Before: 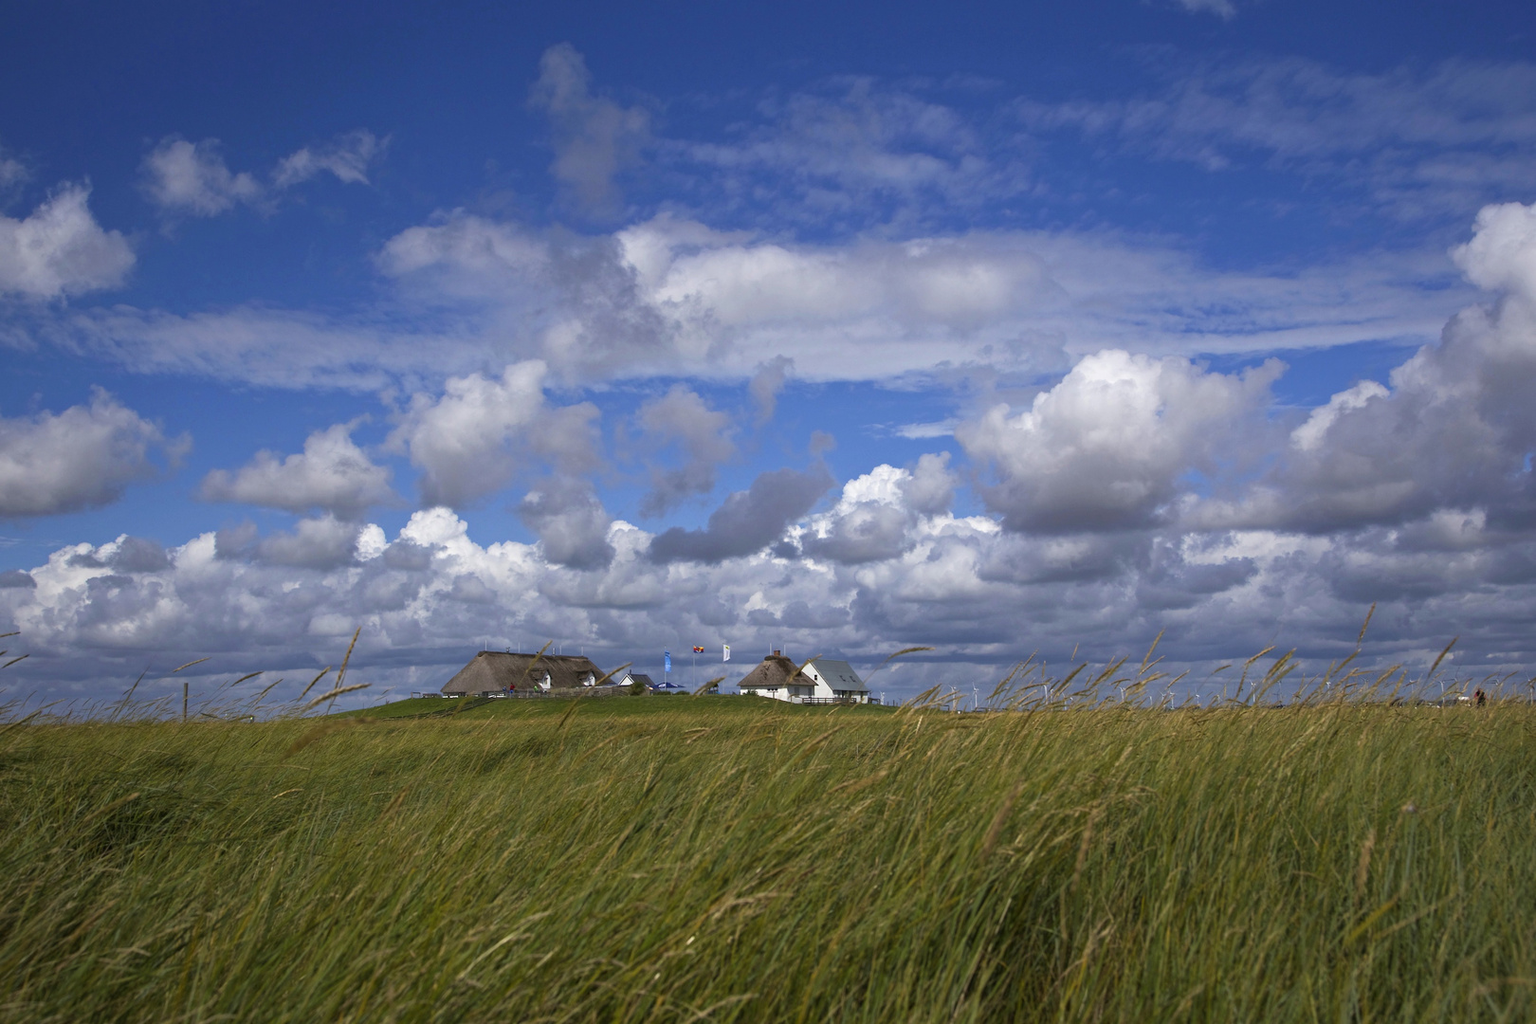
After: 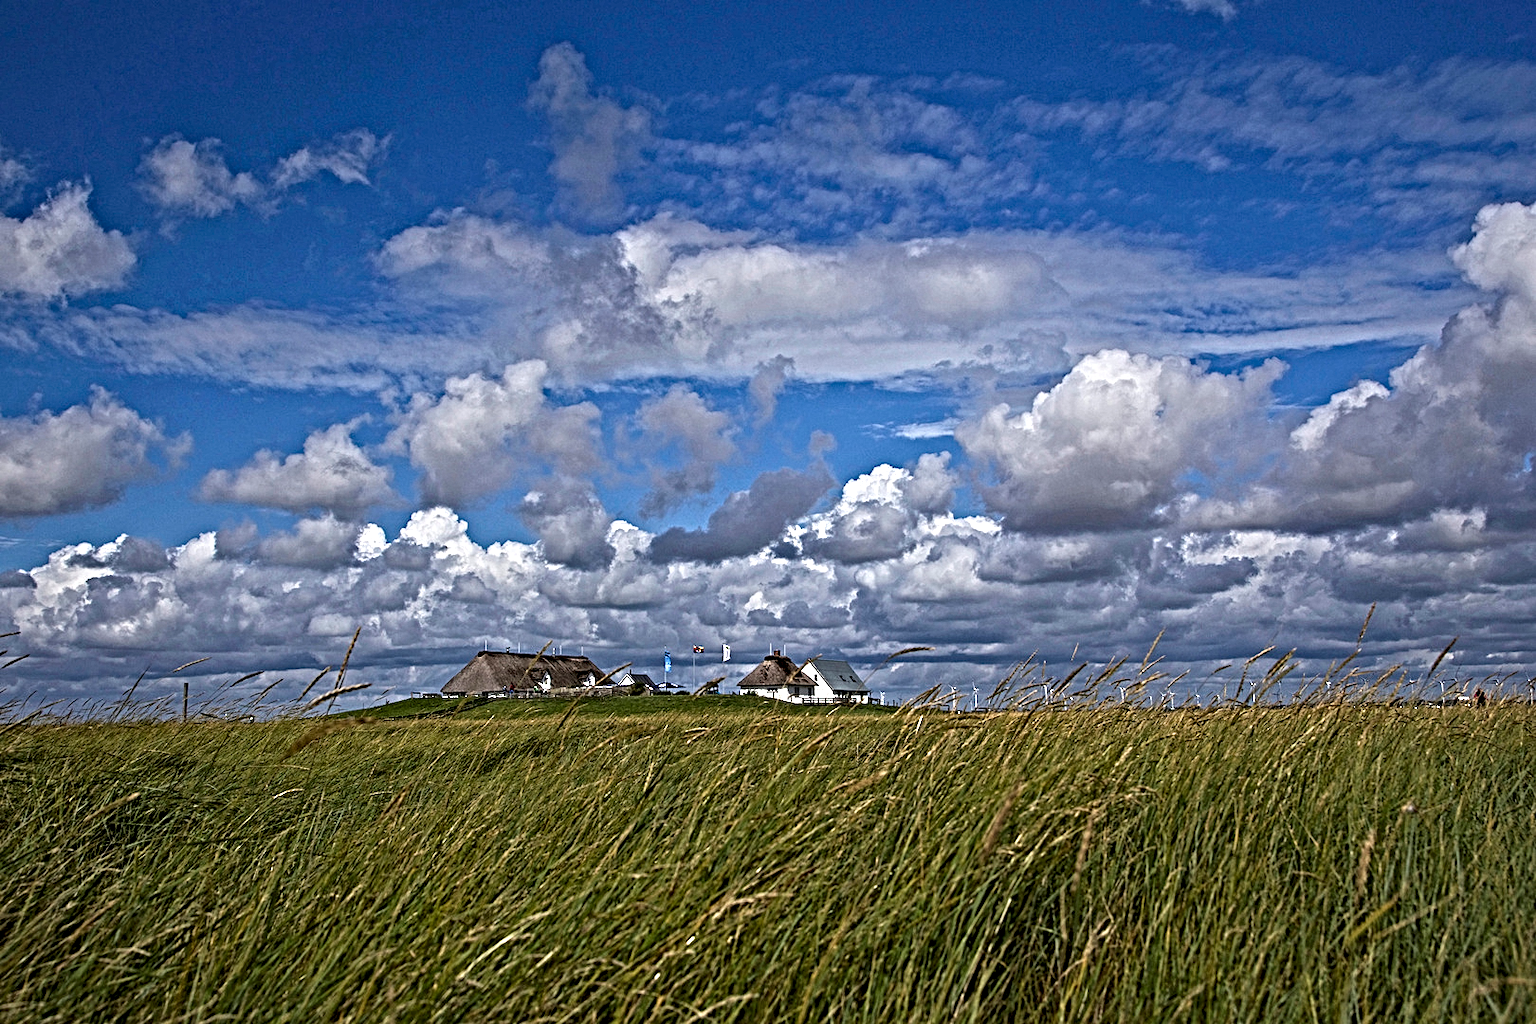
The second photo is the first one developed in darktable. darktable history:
contrast equalizer: y [[0.406, 0.494, 0.589, 0.753, 0.877, 0.999], [0.5 ×6], [0.5 ×6], [0 ×6], [0 ×6]]
